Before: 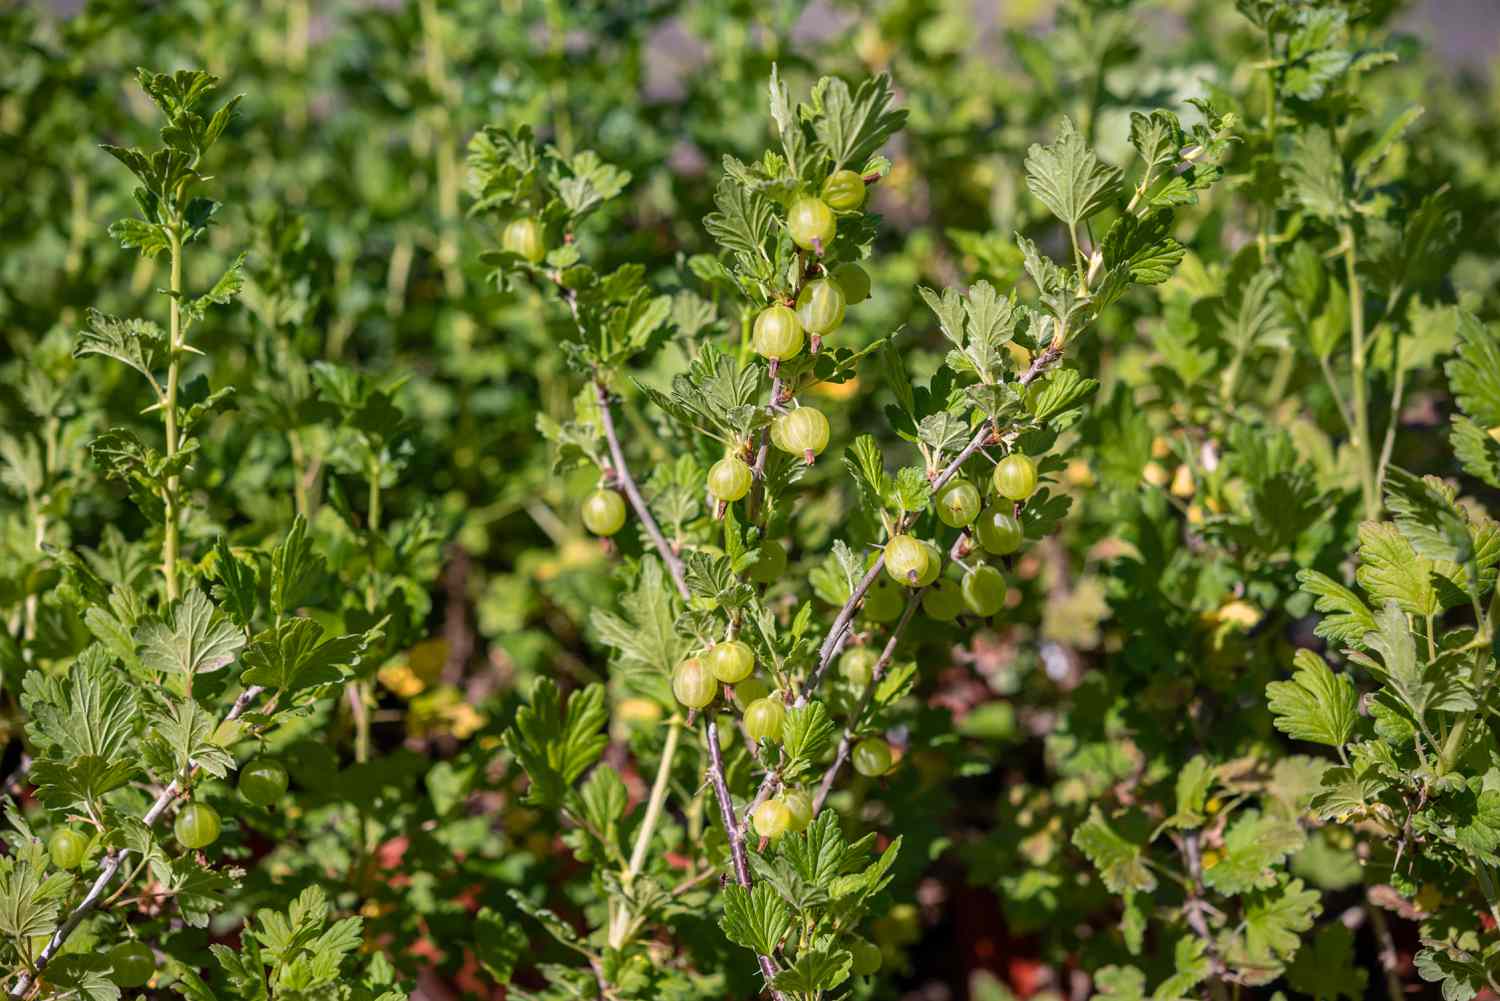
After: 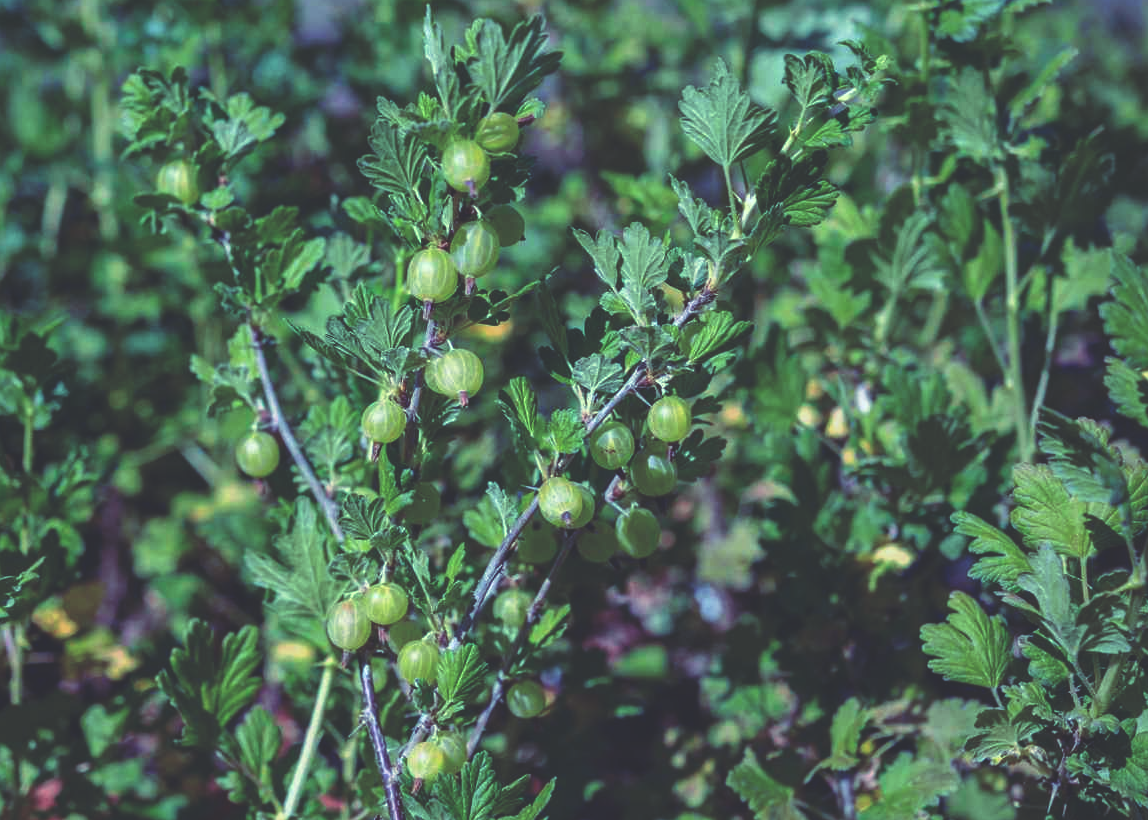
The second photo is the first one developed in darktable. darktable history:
white balance: red 0.976, blue 1.04
rgb curve: curves: ch0 [(0, 0.186) (0.314, 0.284) (0.576, 0.466) (0.805, 0.691) (0.936, 0.886)]; ch1 [(0, 0.186) (0.314, 0.284) (0.581, 0.534) (0.771, 0.746) (0.936, 0.958)]; ch2 [(0, 0.216) (0.275, 0.39) (1, 1)], mode RGB, independent channels, compensate middle gray true, preserve colors none
crop: left 23.095%, top 5.827%, bottom 11.854%
